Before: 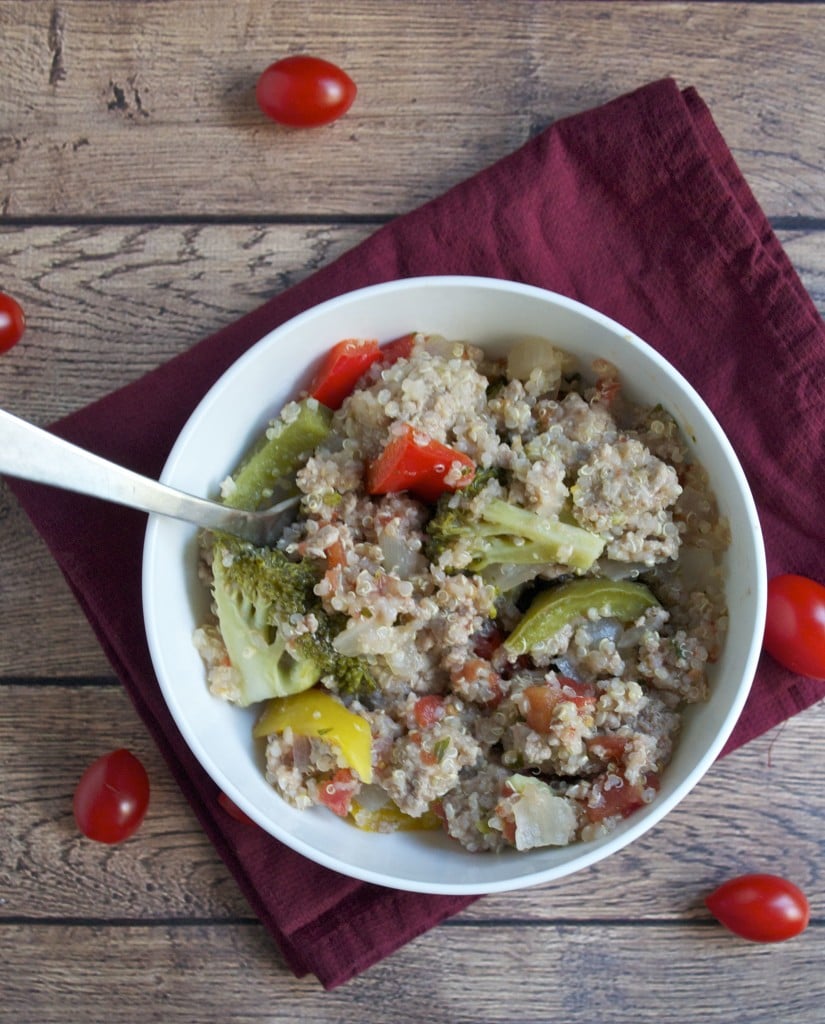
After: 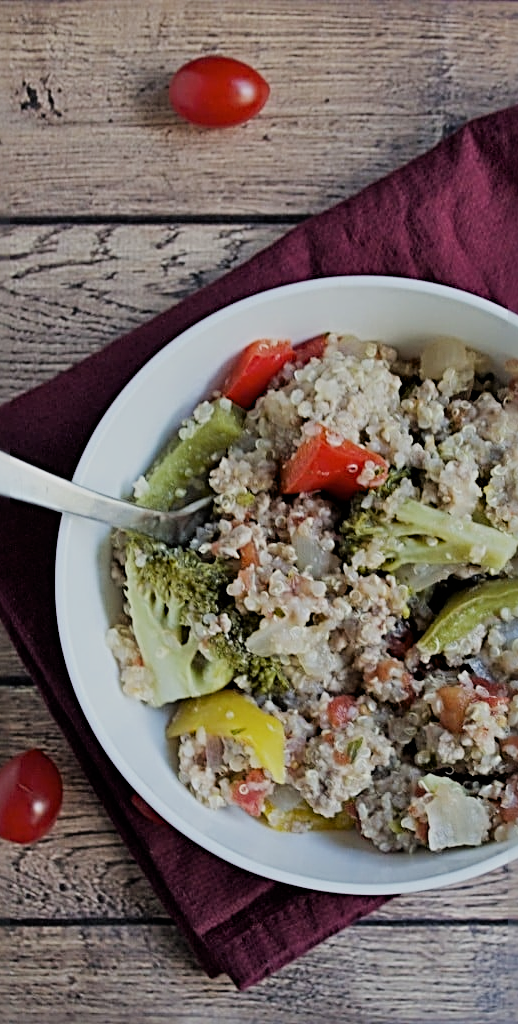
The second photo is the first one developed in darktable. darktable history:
filmic rgb: black relative exposure -6.98 EV, white relative exposure 5.63 EV, hardness 2.86
sharpen: radius 3.69, amount 0.928
crop: left 10.644%, right 26.528%
shadows and highlights: radius 264.75, soften with gaussian
